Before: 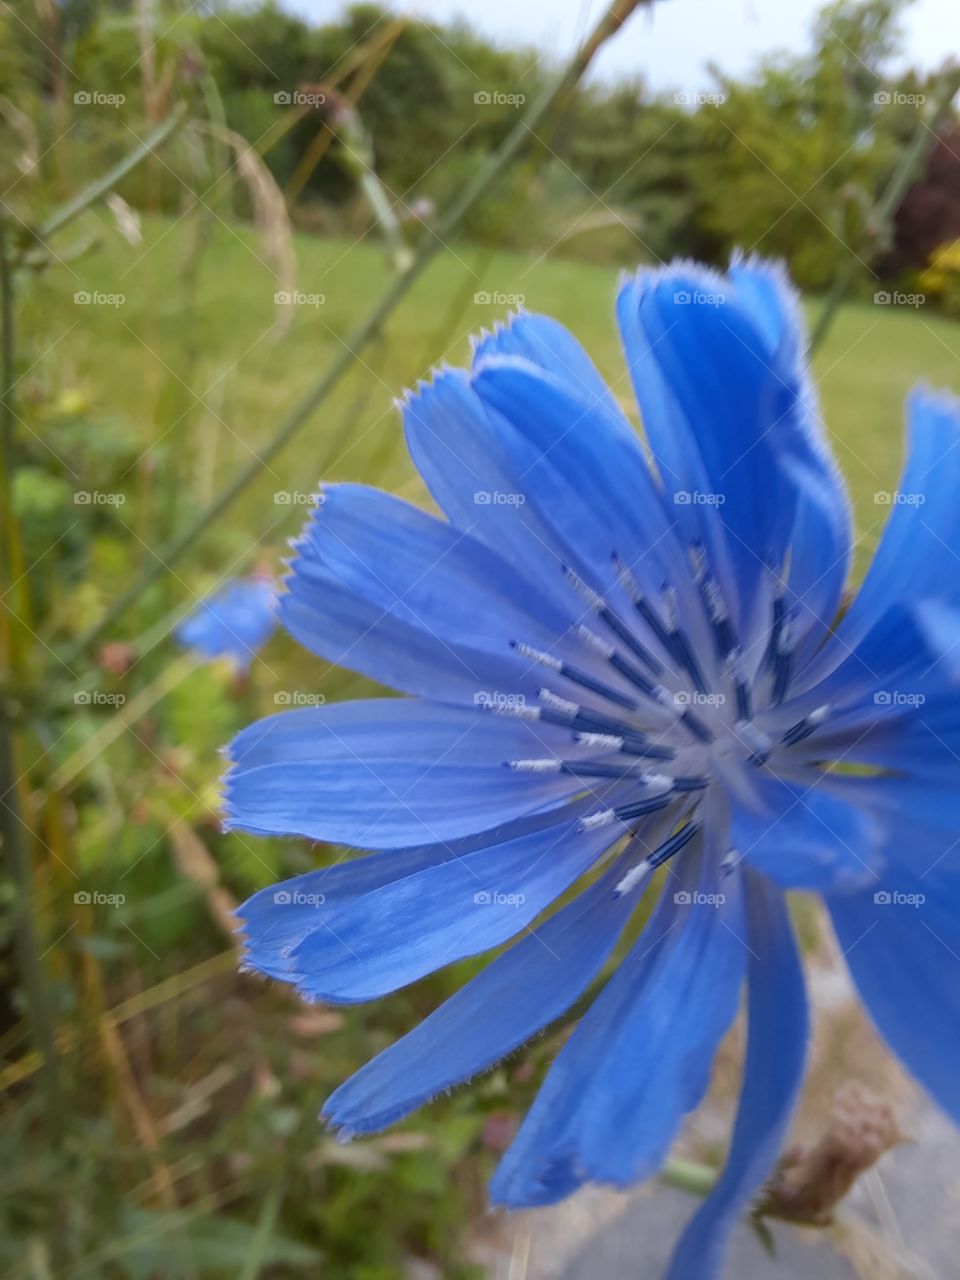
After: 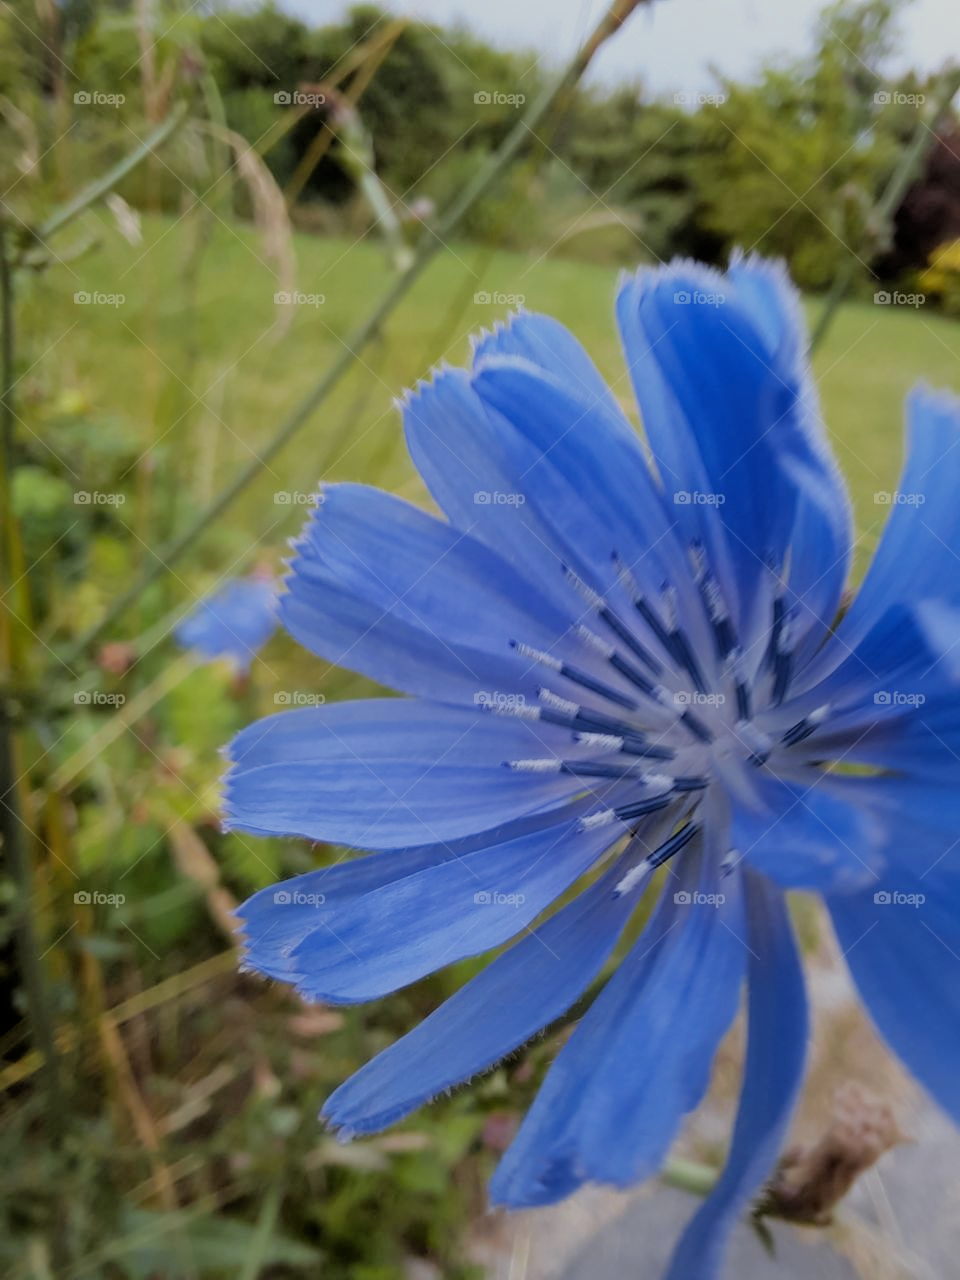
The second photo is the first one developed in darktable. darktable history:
filmic rgb: black relative exposure -4.35 EV, white relative exposure 4.56 EV, hardness 2.39, contrast 1.061
